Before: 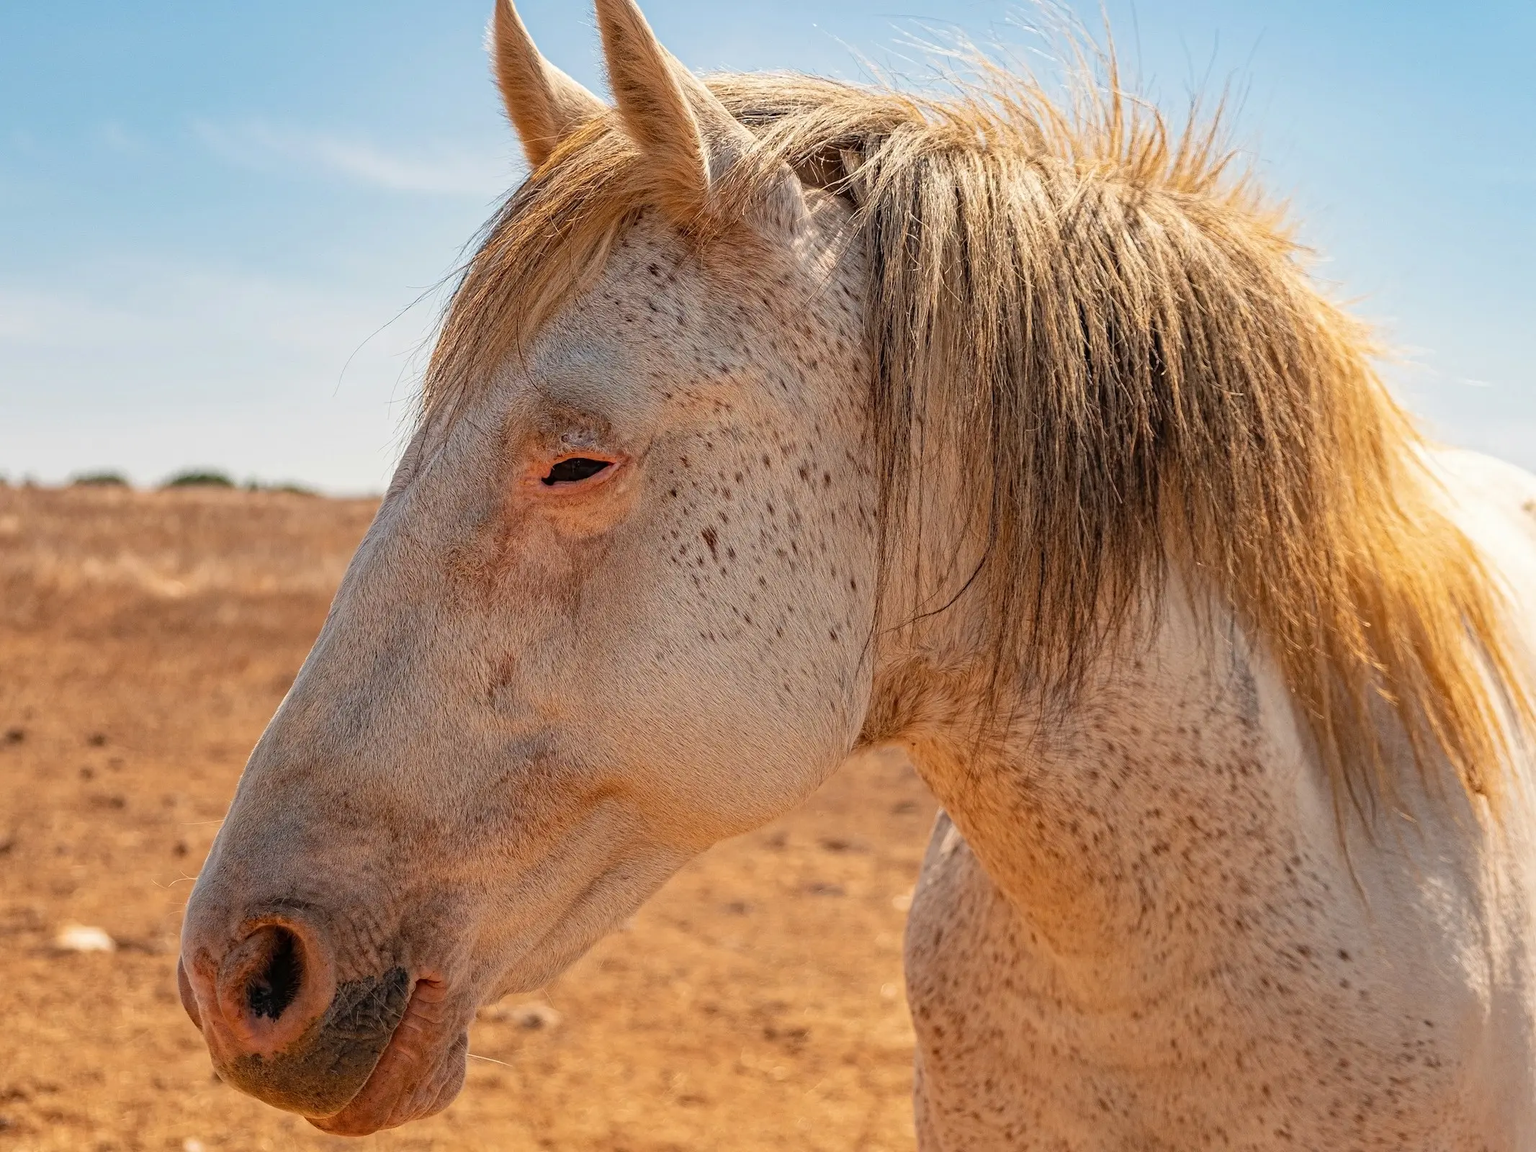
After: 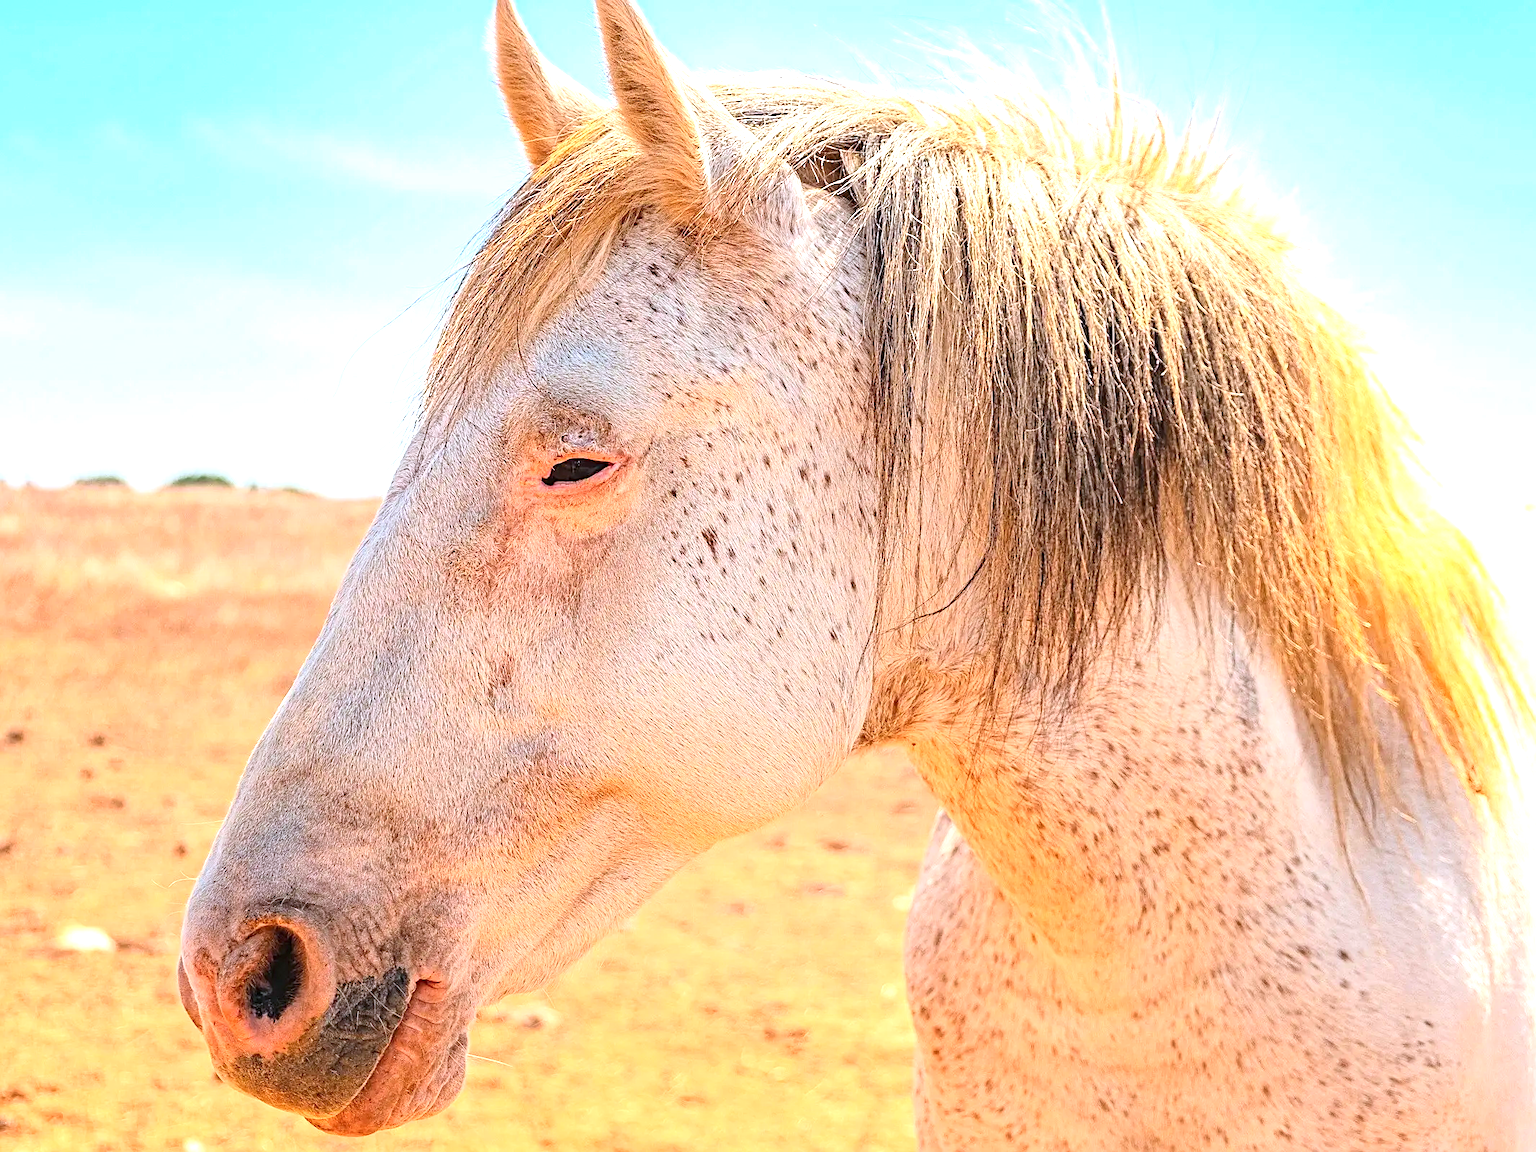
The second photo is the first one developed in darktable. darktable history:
sharpen: on, module defaults
contrast brightness saturation: contrast 0.198, brightness 0.161, saturation 0.222
color calibration: gray › normalize channels true, x 0.37, y 0.382, temperature 4319.06 K, gamut compression 0.019
exposure: black level correction 0, exposure 1.192 EV, compensate highlight preservation false
